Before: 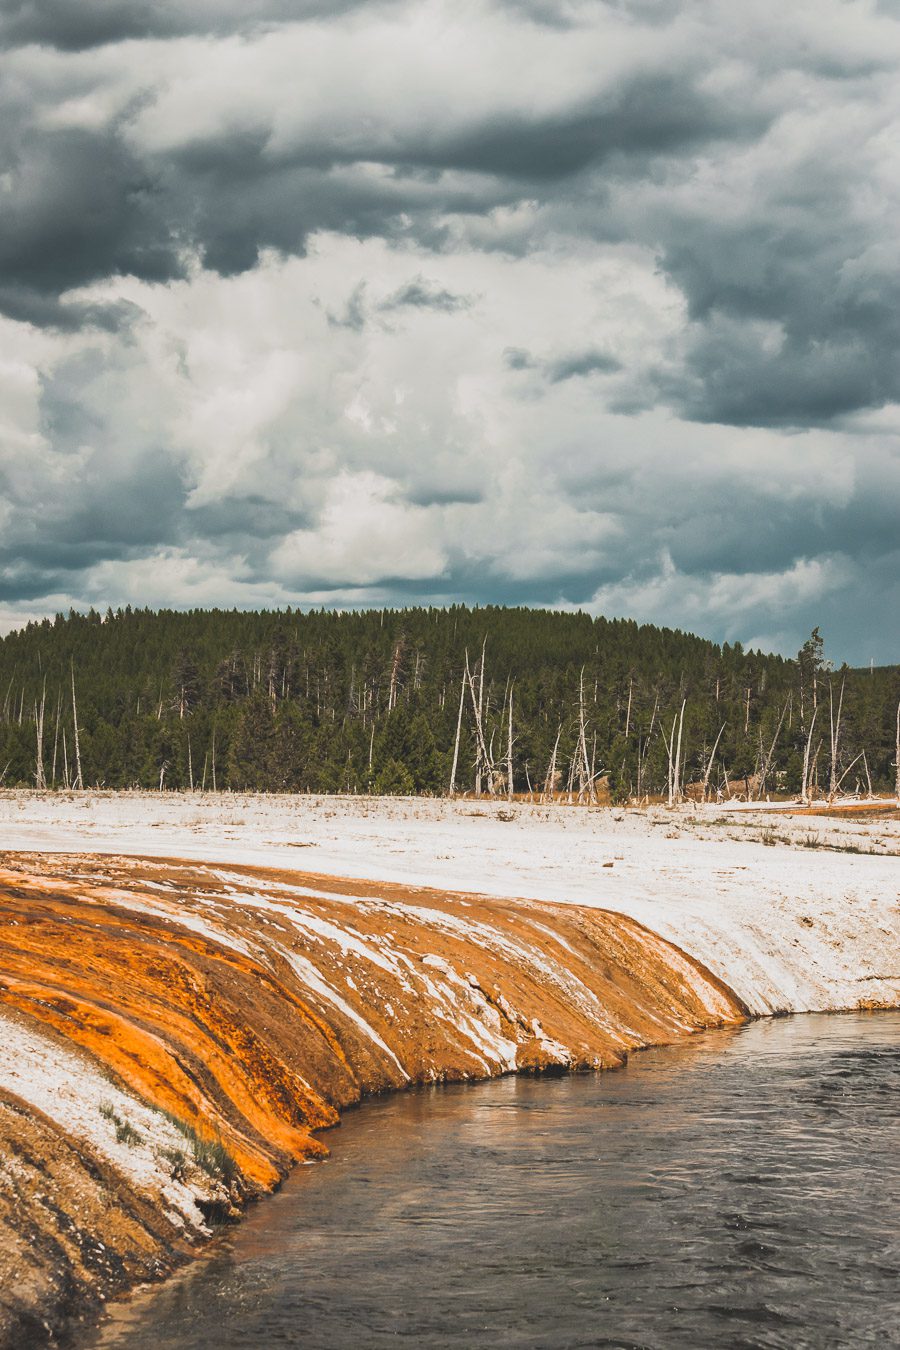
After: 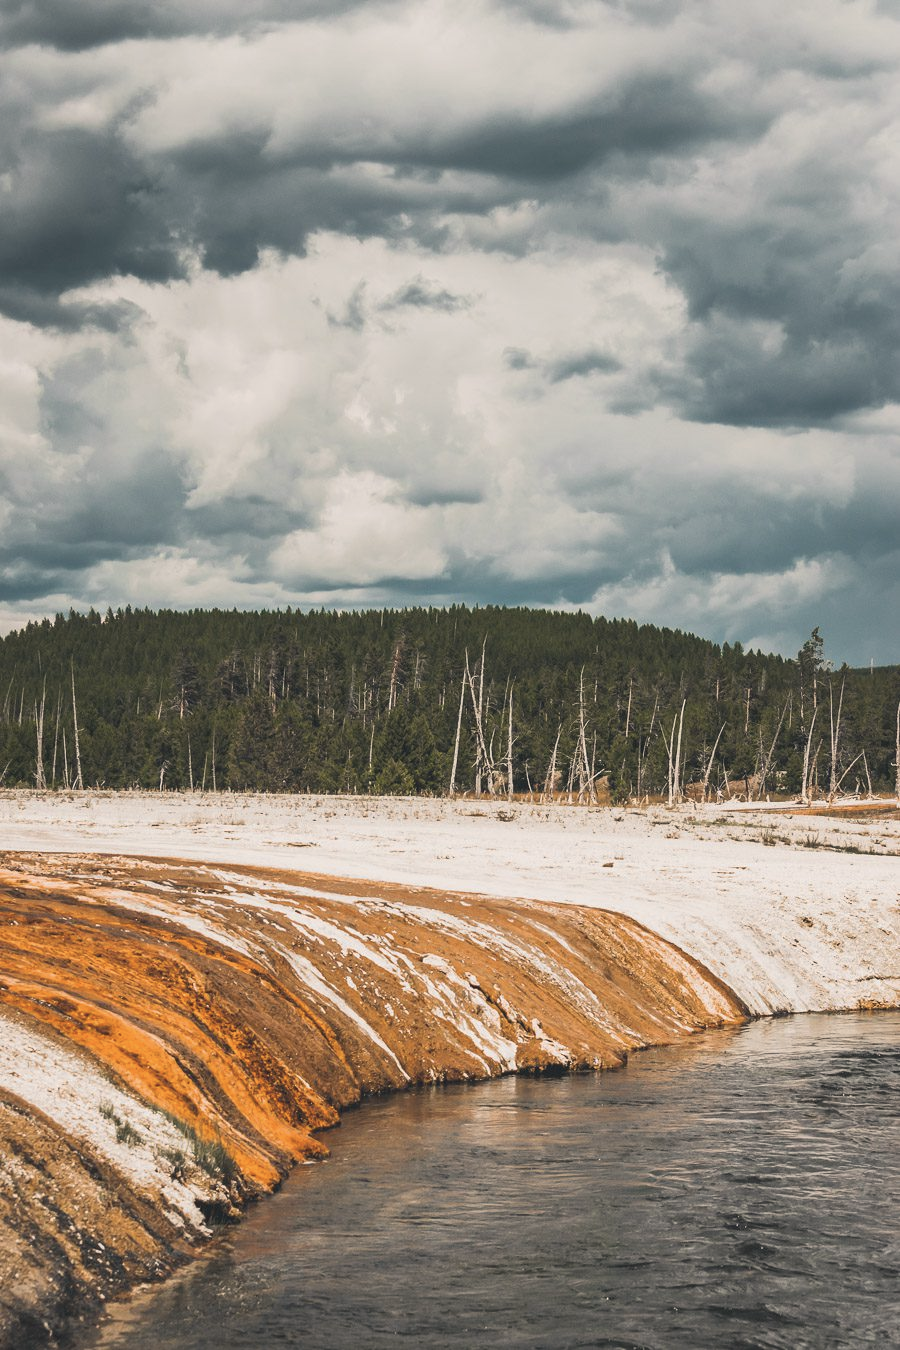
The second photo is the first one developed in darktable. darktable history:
color correction: highlights a* 2.79, highlights b* 4.99, shadows a* -2.7, shadows b* -4.84, saturation 0.801
